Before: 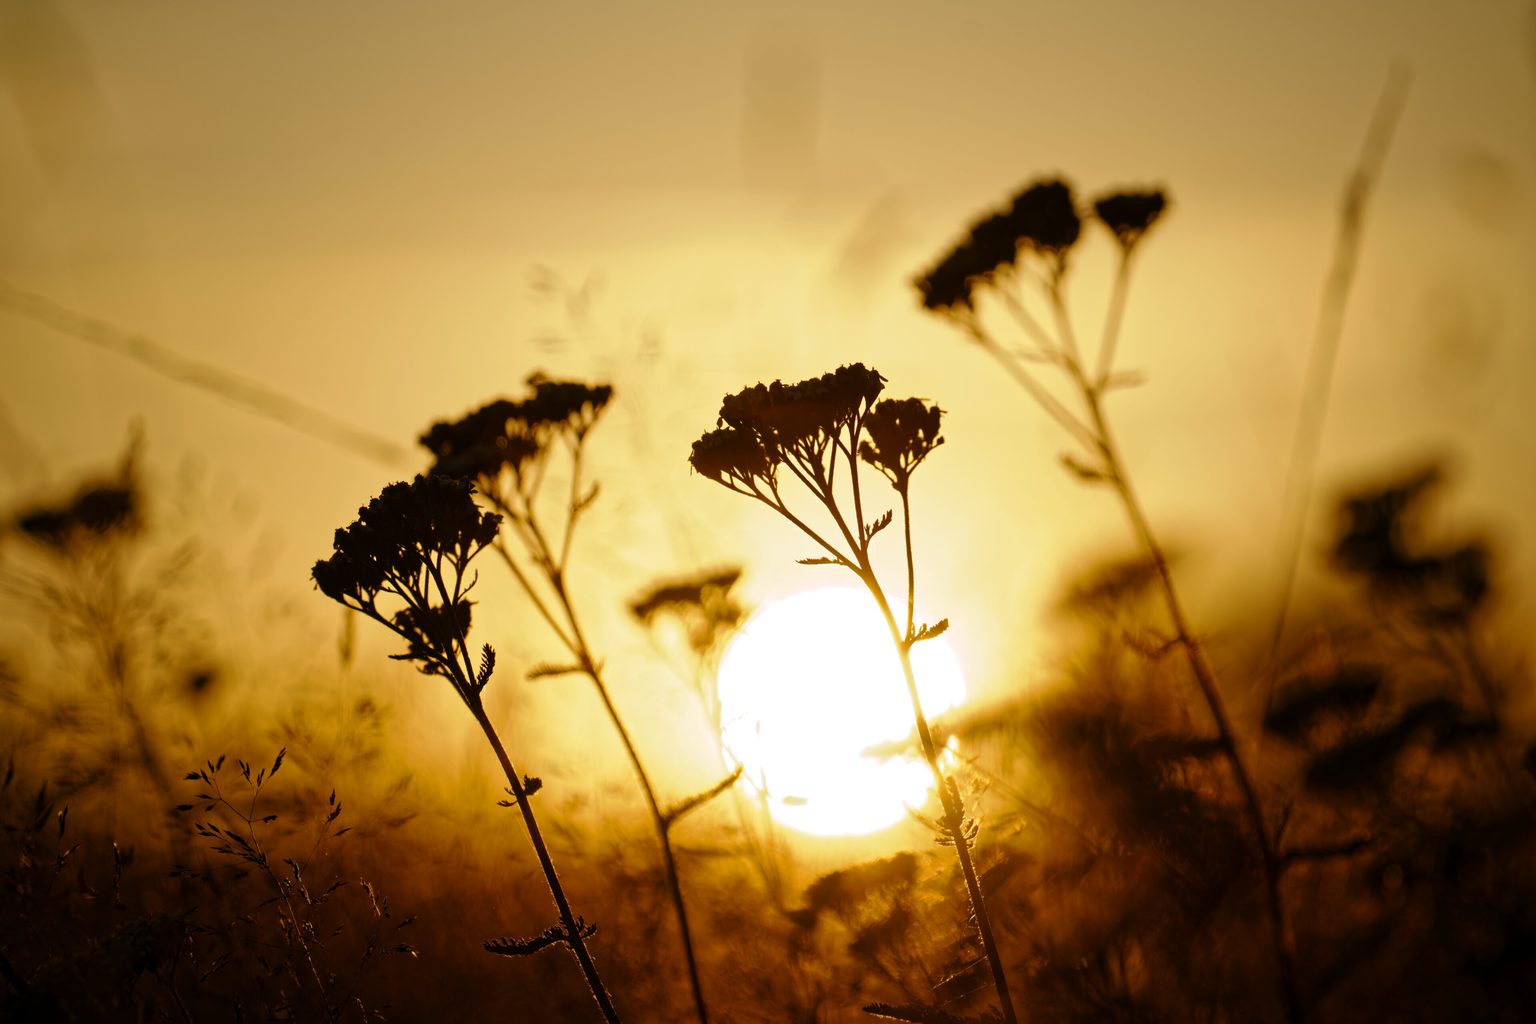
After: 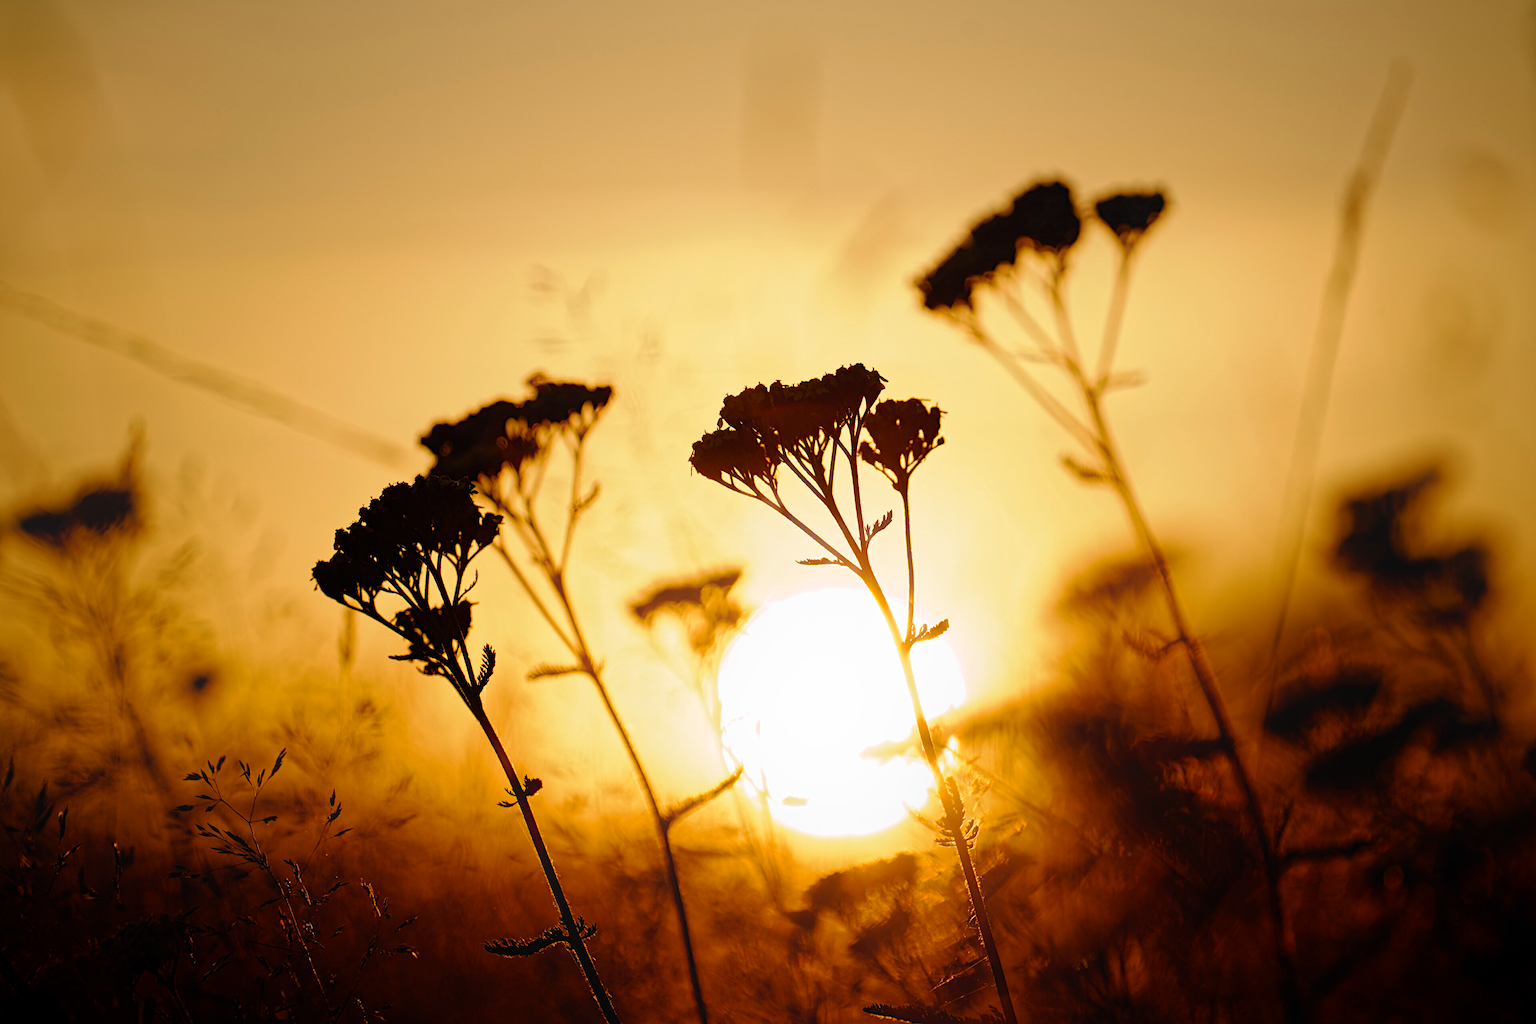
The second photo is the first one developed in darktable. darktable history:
diffuse or sharpen "sharpen demosaicing: AA filter": edge sensitivity 1, 1st order anisotropy 100%, 2nd order anisotropy 100%, 3rd order anisotropy 100%, 4th order anisotropy 100%, 1st order speed -25%, 2nd order speed -25%, 3rd order speed -25%, 4th order speed -25%
diffuse or sharpen "diffusion": radius span 77, 1st order speed 50%, 2nd order speed 50%, 3rd order speed 50%, 4th order speed 50% | blend: blend mode normal, opacity 19%; mask: uniform (no mask)
haze removal: strength -0.09, adaptive false
contrast equalizer "soft": y [[0.439, 0.44, 0.442, 0.457, 0.493, 0.498], [0.5 ×6], [0.5 ×6], [0 ×6], [0 ×6]], mix 0.76
